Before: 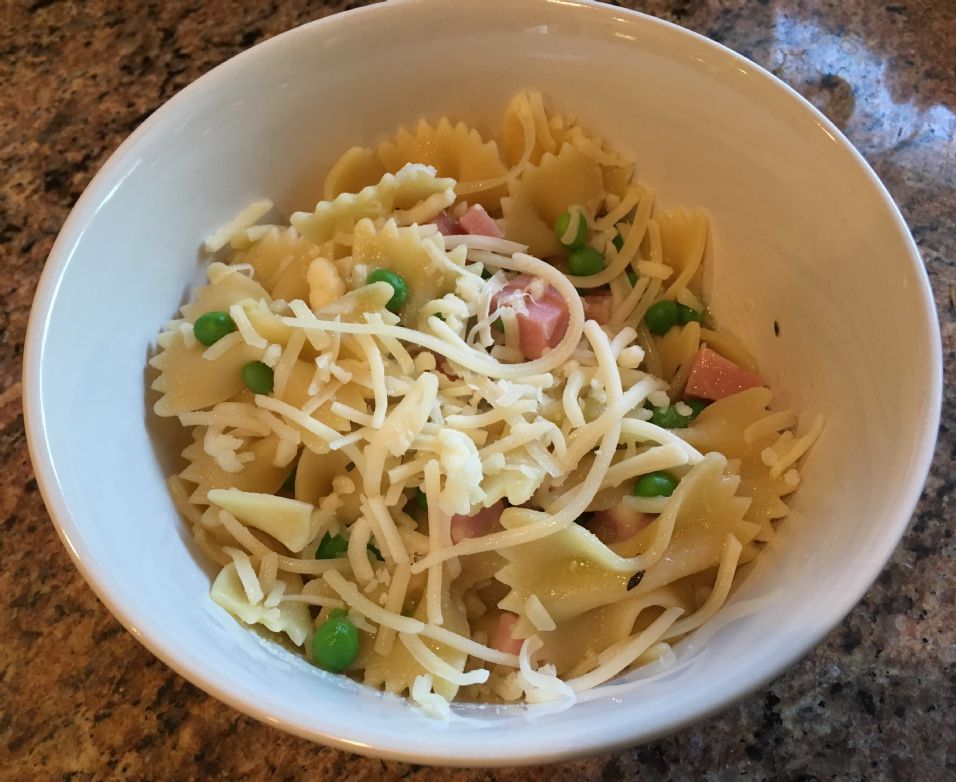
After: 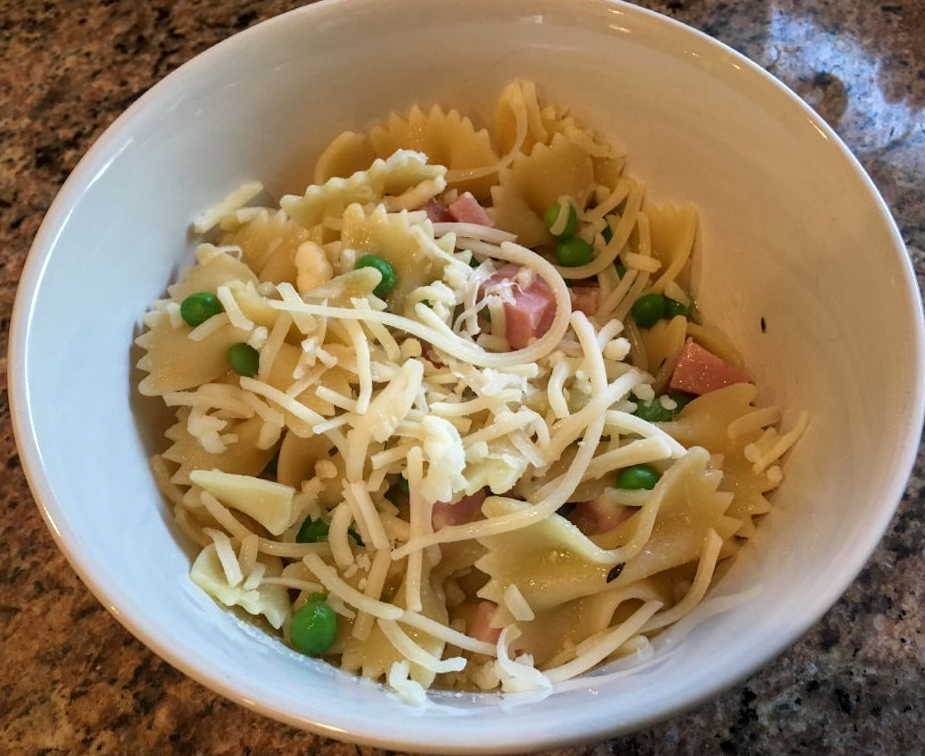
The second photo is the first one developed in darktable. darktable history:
local contrast: on, module defaults
crop and rotate: angle -1.57°
